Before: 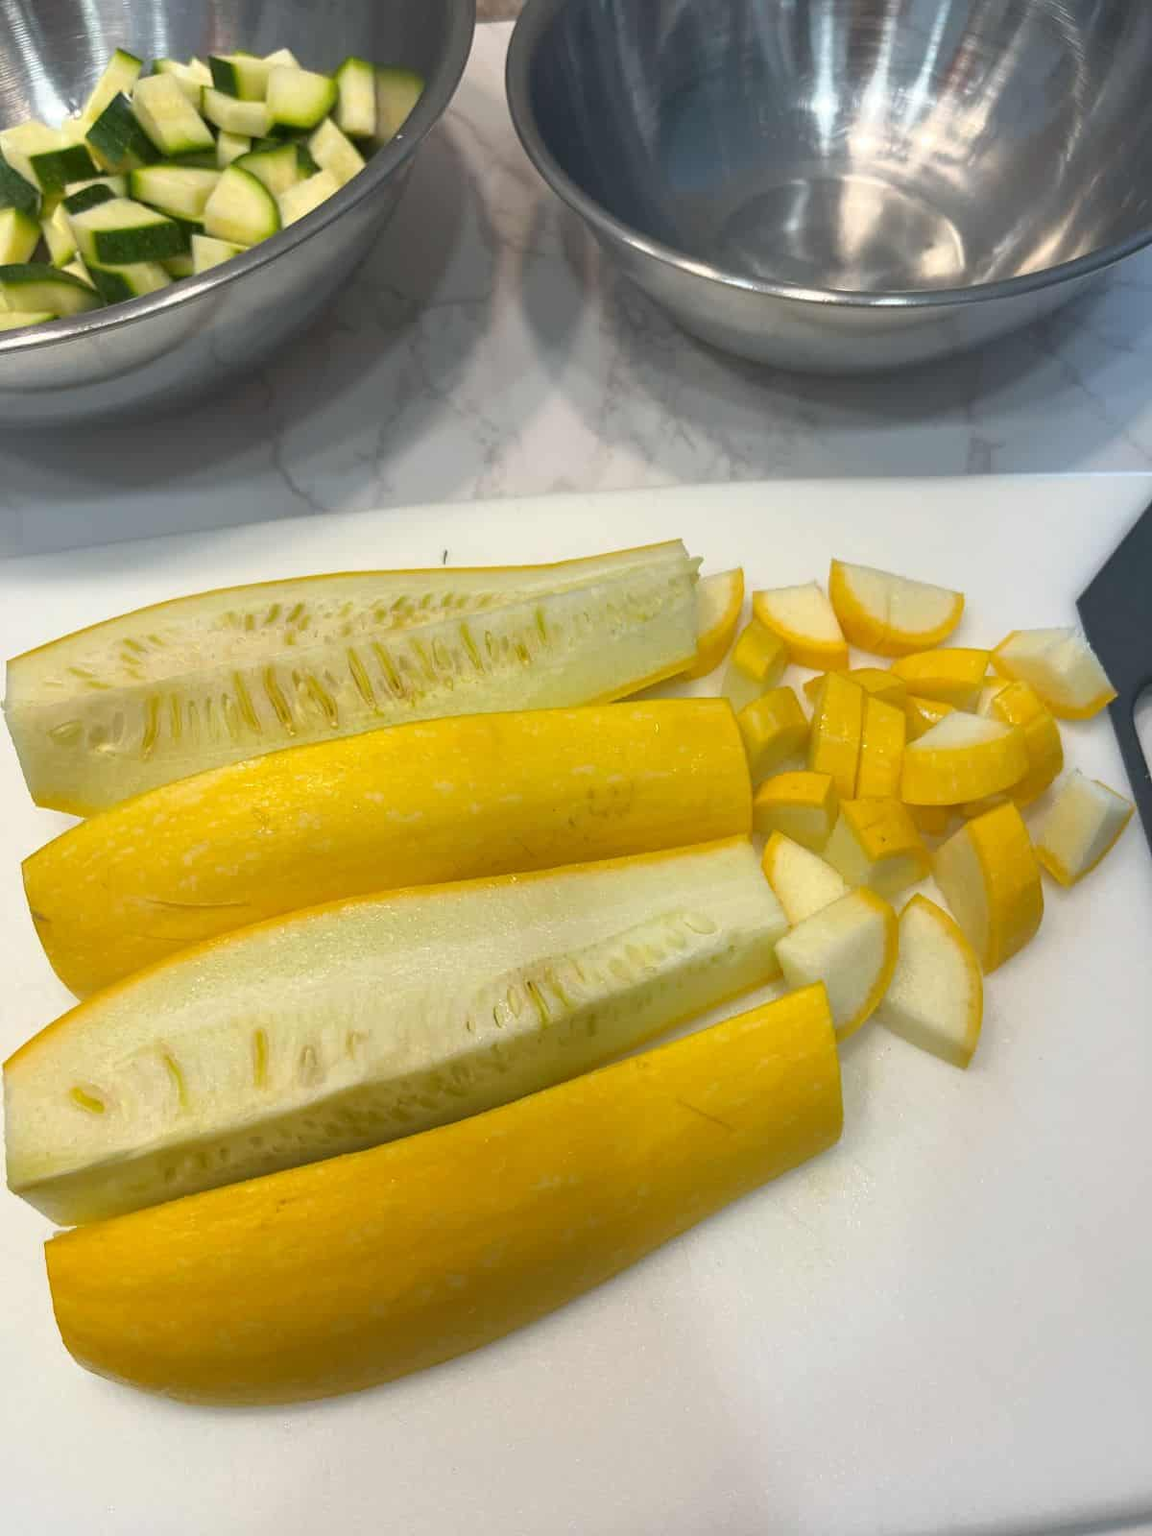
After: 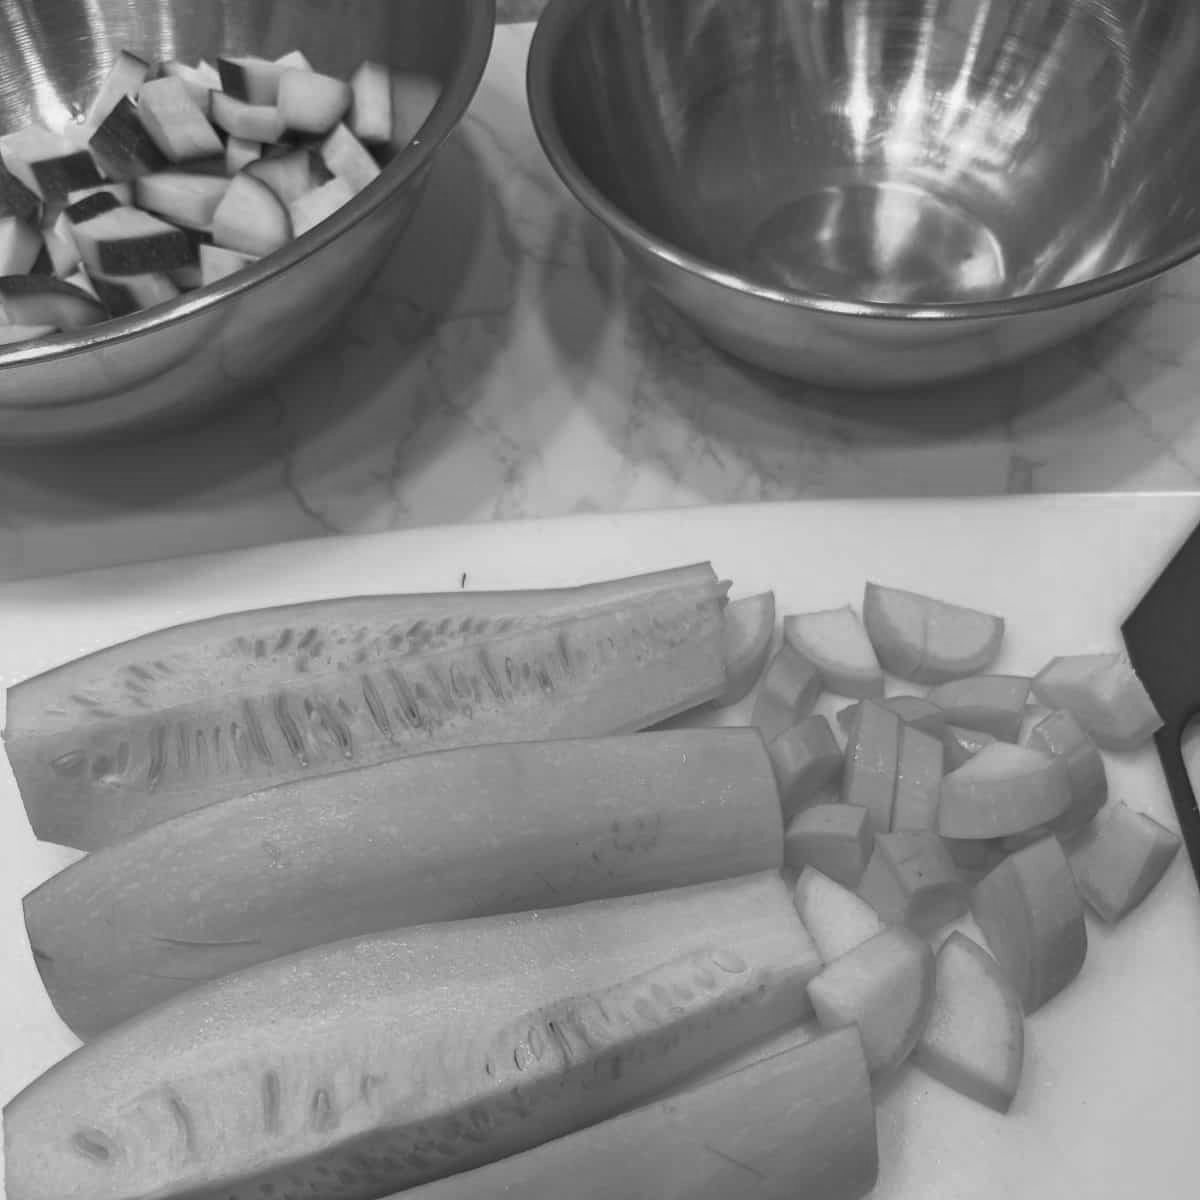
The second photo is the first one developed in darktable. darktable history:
crop: bottom 24.989%
contrast equalizer: y [[0.511, 0.558, 0.631, 0.632, 0.559, 0.512], [0.5 ×6], [0.507, 0.559, 0.627, 0.644, 0.647, 0.647], [0 ×6], [0 ×6]], mix 0.195
color zones: curves: ch0 [(0, 0.613) (0.01, 0.613) (0.245, 0.448) (0.498, 0.529) (0.642, 0.665) (0.879, 0.777) (0.99, 0.613)]; ch1 [(0, 0) (0.143, 0) (0.286, 0) (0.429, 0) (0.571, 0) (0.714, 0) (0.857, 0)]
tone equalizer: -8 EV 0.222 EV, -7 EV 0.415 EV, -6 EV 0.395 EV, -5 EV 0.227 EV, -3 EV -0.272 EV, -2 EV -0.416 EV, -1 EV -0.43 EV, +0 EV -0.22 EV, mask exposure compensation -0.491 EV
color correction: highlights a* -3, highlights b* -2.81, shadows a* 2, shadows b* 2.73
